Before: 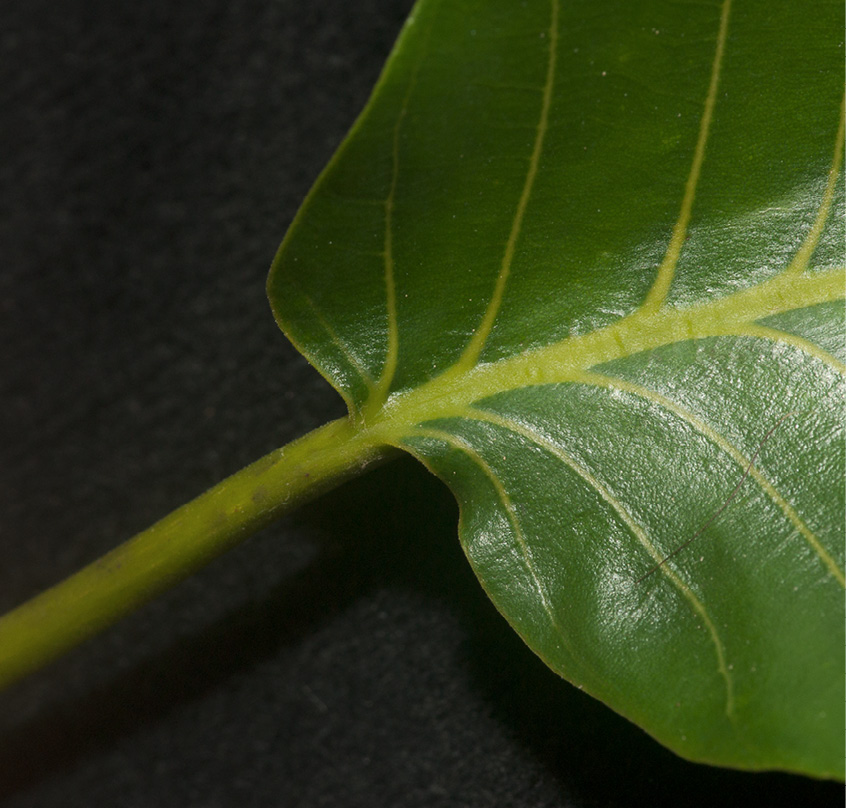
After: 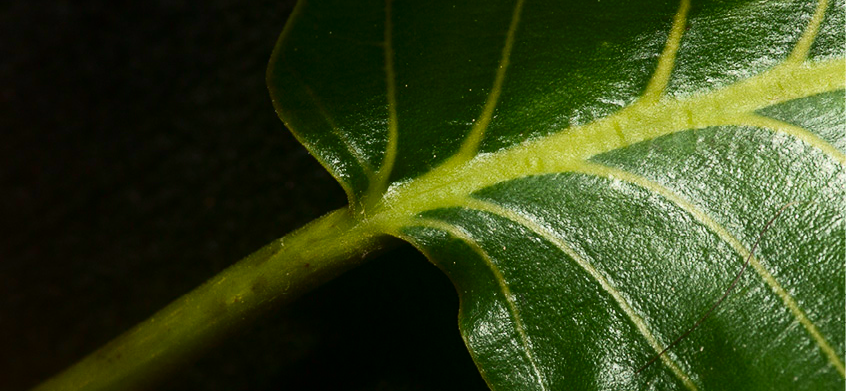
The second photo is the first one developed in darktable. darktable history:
crop and rotate: top 26.056%, bottom 25.543%
contrast brightness saturation: contrast 0.32, brightness -0.08, saturation 0.17
